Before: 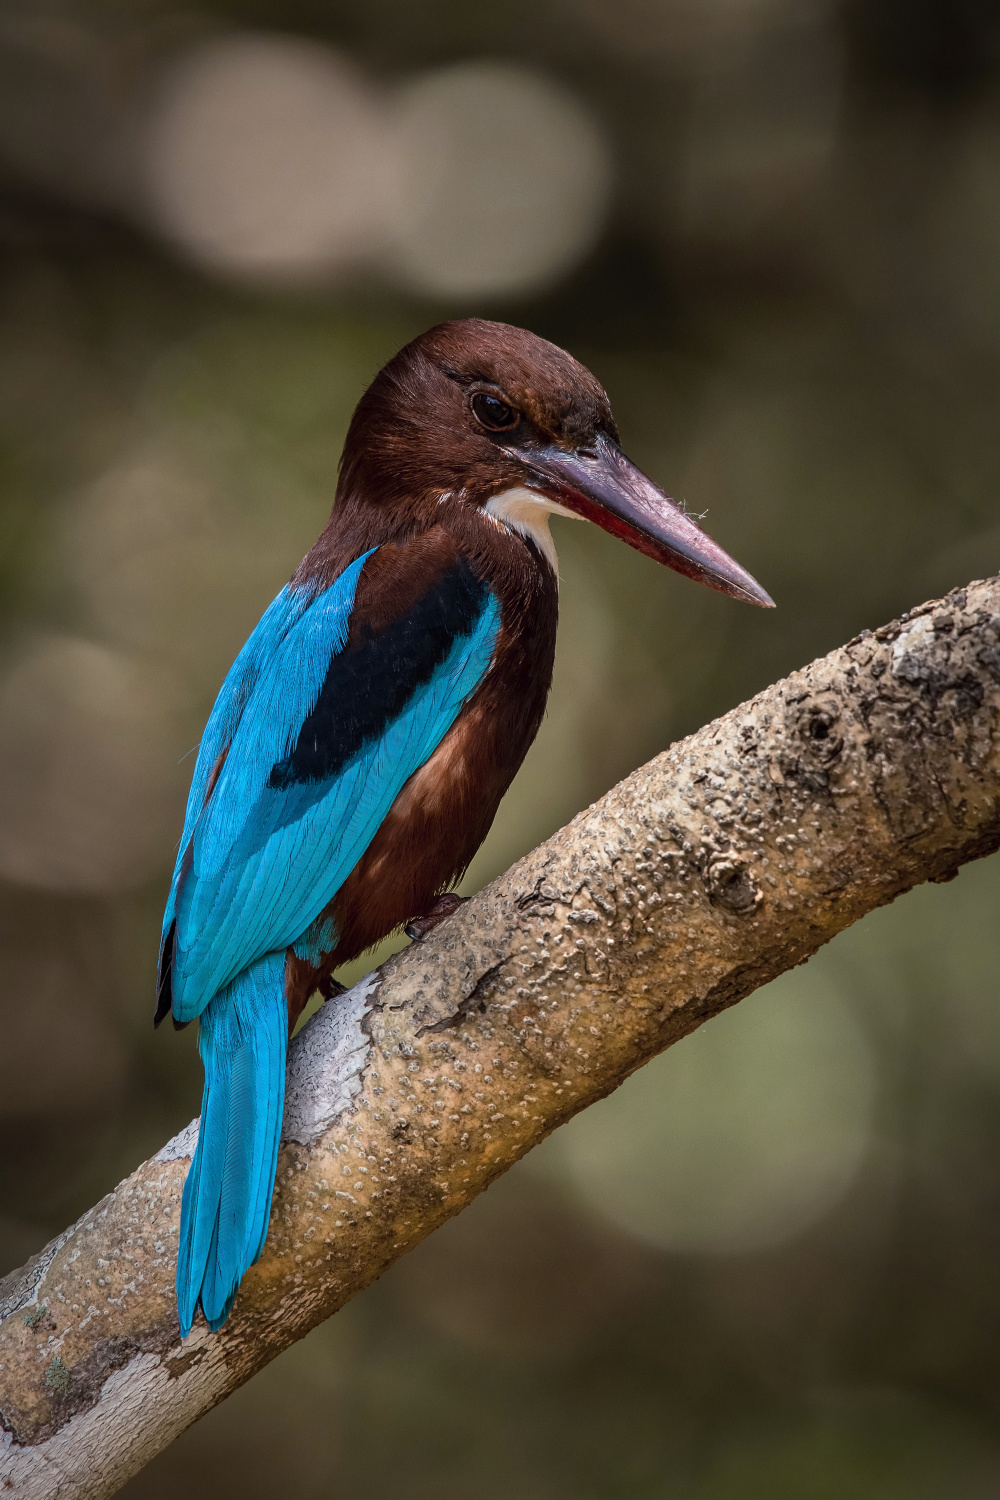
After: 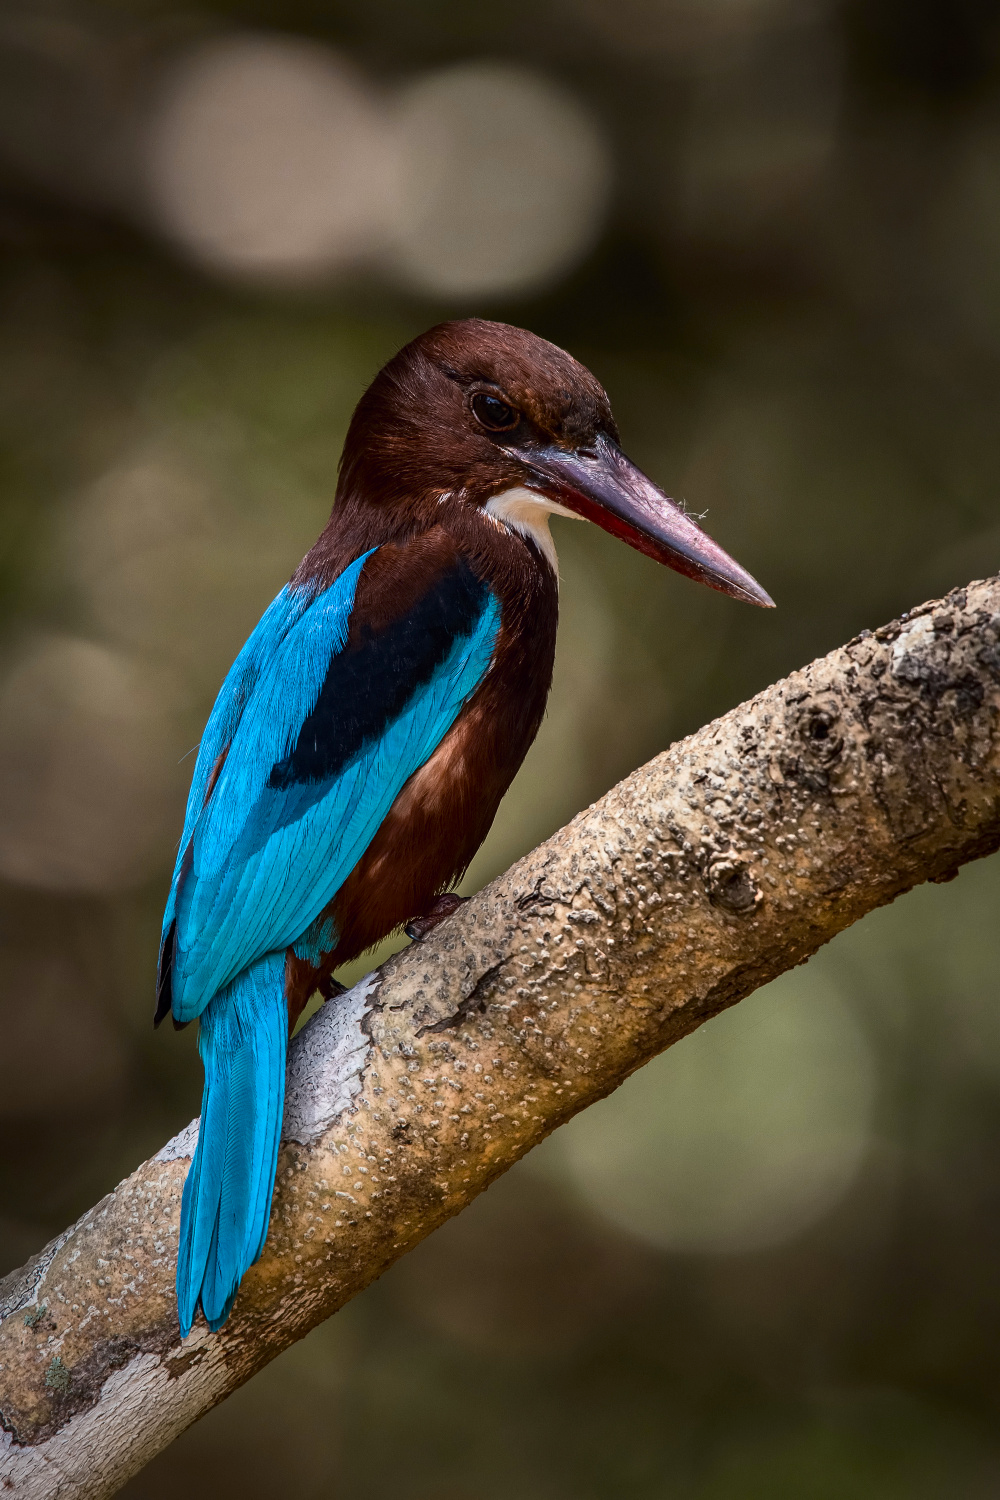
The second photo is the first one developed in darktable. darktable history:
contrast brightness saturation: contrast 0.152, brightness -0.009, saturation 0.098
